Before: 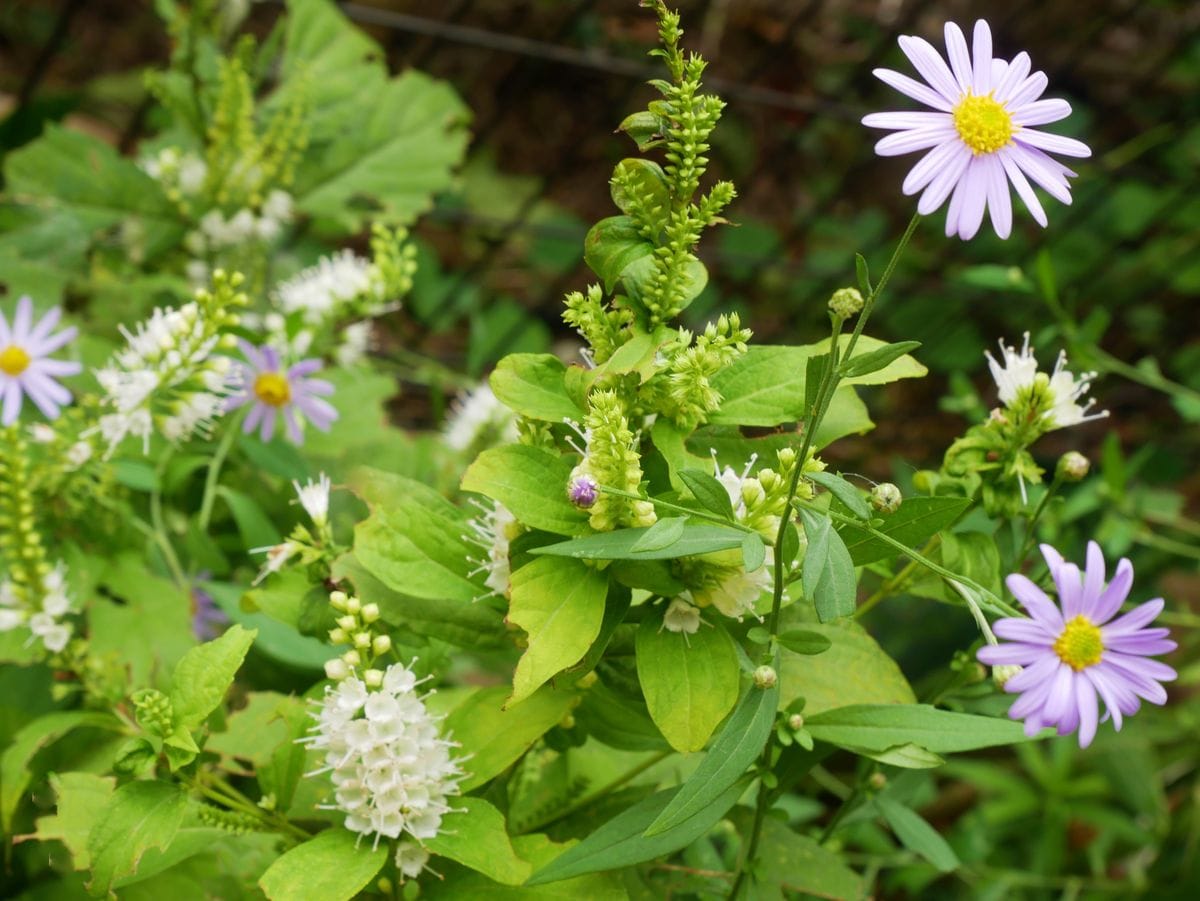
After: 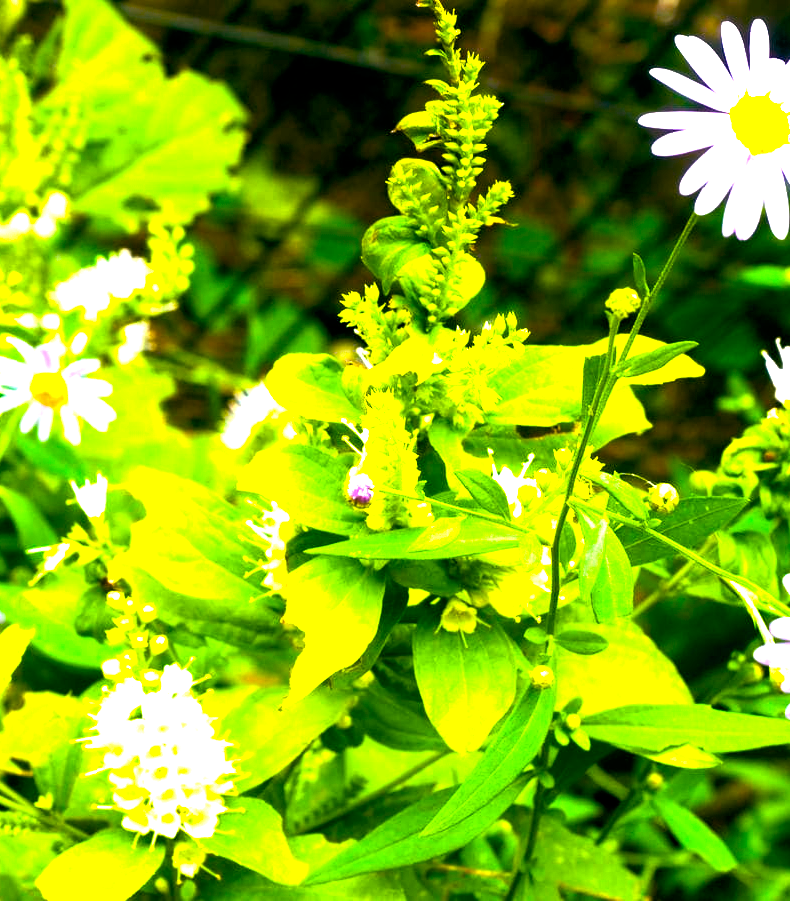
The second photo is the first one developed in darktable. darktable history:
crop and rotate: left 18.602%, right 15.529%
color balance rgb: global offset › luminance -0.317%, global offset › chroma 0.113%, global offset › hue 168.35°, perceptual saturation grading › global saturation 65.43%, perceptual saturation grading › highlights 59.828%, perceptual saturation grading › mid-tones 49.724%, perceptual saturation grading › shadows 49.233%, perceptual brilliance grading › global brilliance 30.798%, perceptual brilliance grading › highlights 50.771%, perceptual brilliance grading › mid-tones 50.282%, perceptual brilliance grading › shadows -21.462%
